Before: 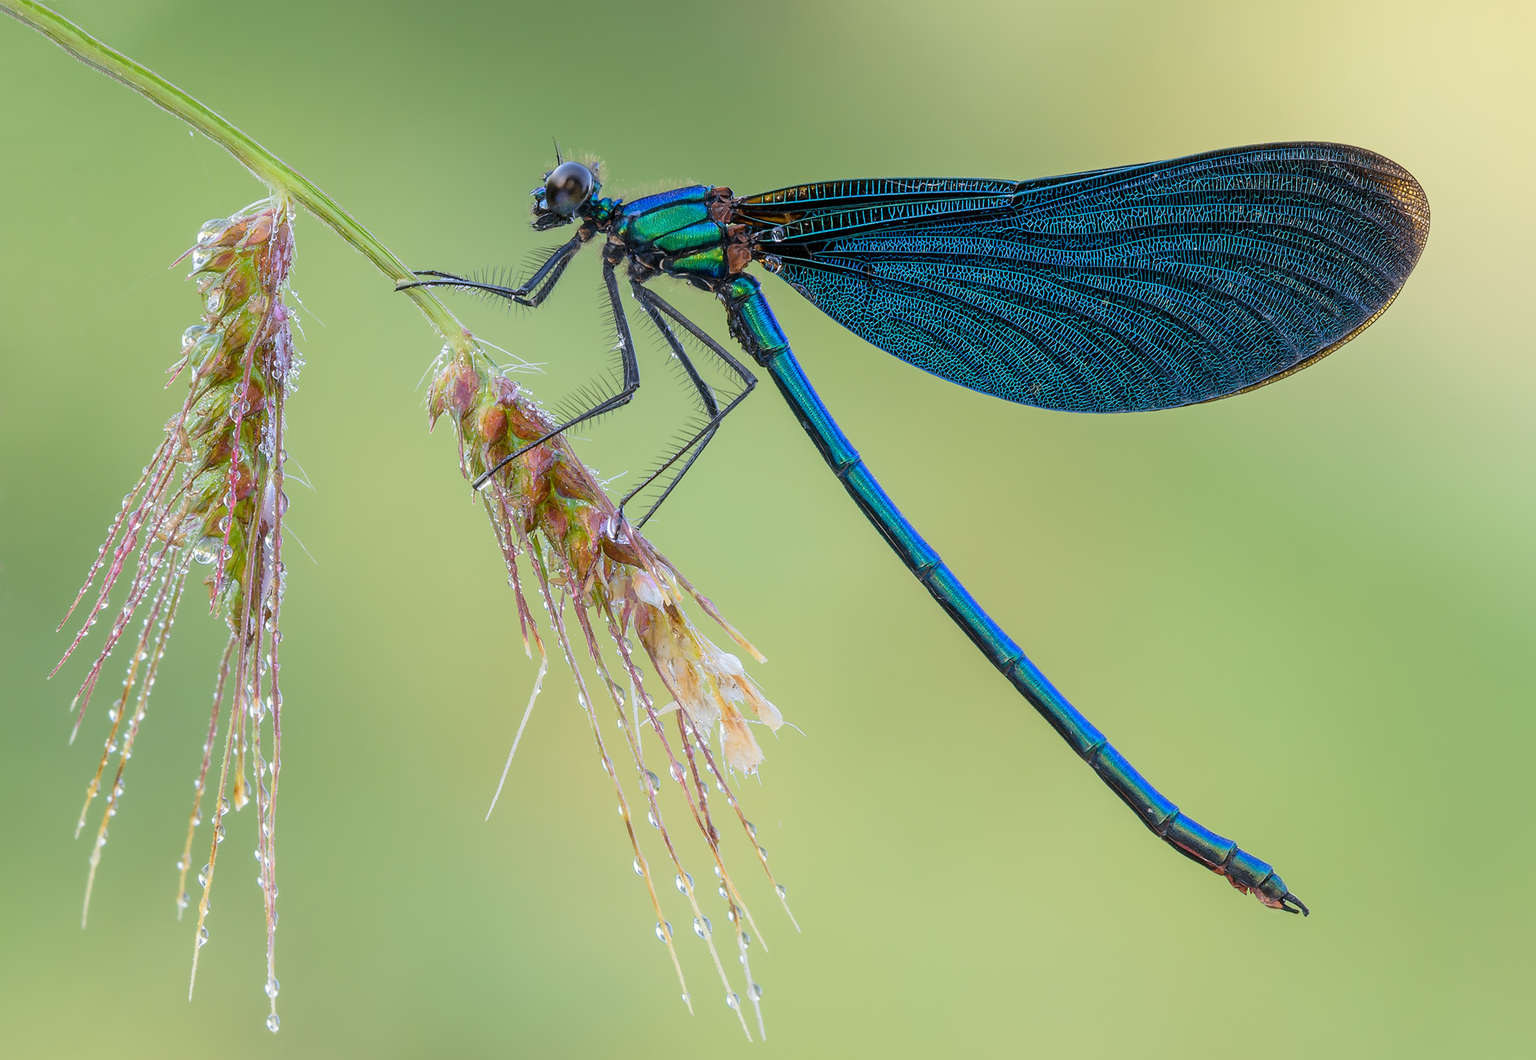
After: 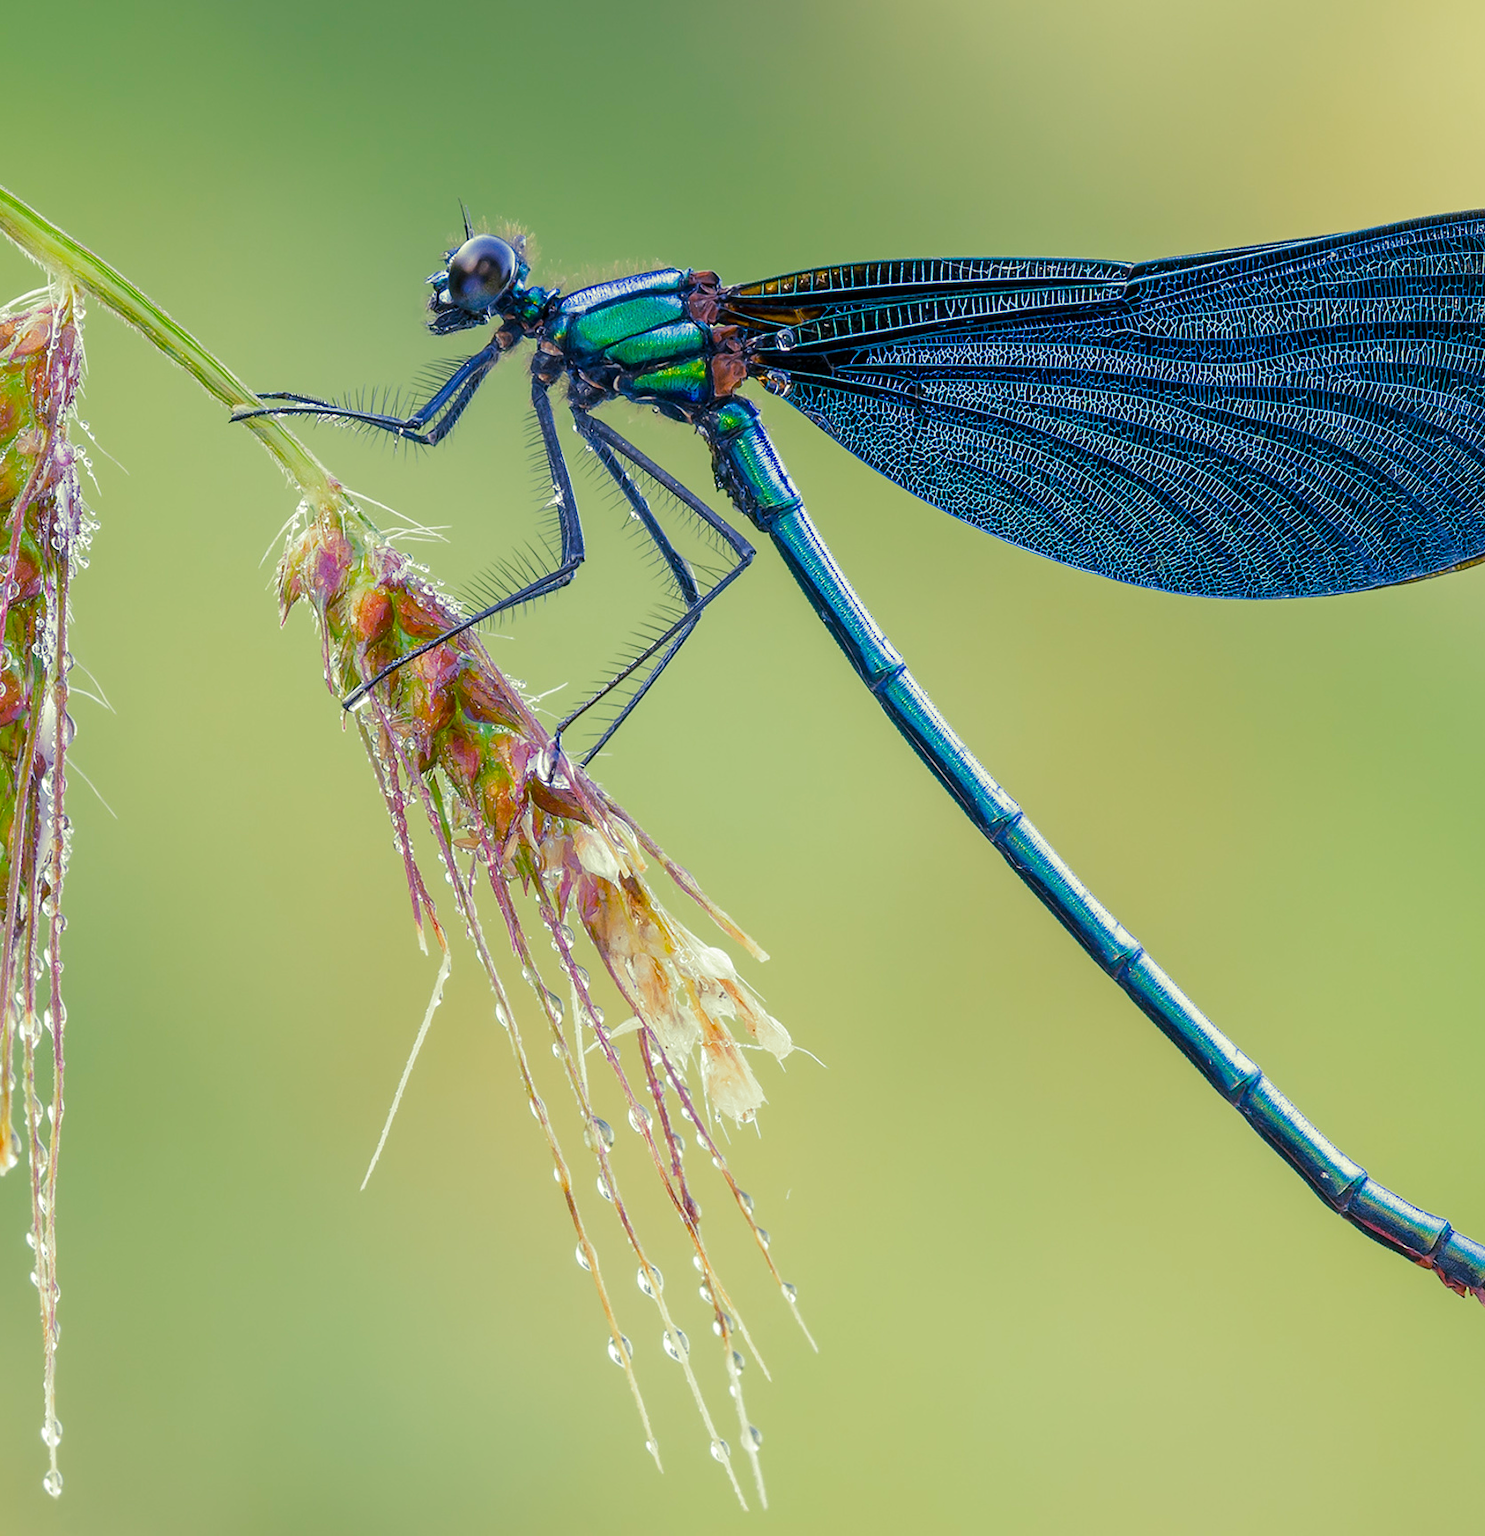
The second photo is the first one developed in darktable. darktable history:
color calibration: illuminant as shot in camera, x 0.37, y 0.382, temperature 4313.32 K
crop and rotate: left 15.446%, right 17.836%
color balance: output saturation 120%
split-toning: shadows › hue 290.82°, shadows › saturation 0.34, highlights › saturation 0.38, balance 0, compress 50%
color correction: highlights a* 3.22, highlights b* 1.93, saturation 1.19
color balance rgb: shadows lift › chroma 5.41%, shadows lift › hue 240°, highlights gain › chroma 3.74%, highlights gain › hue 60°, saturation formula JzAzBz (2021)
